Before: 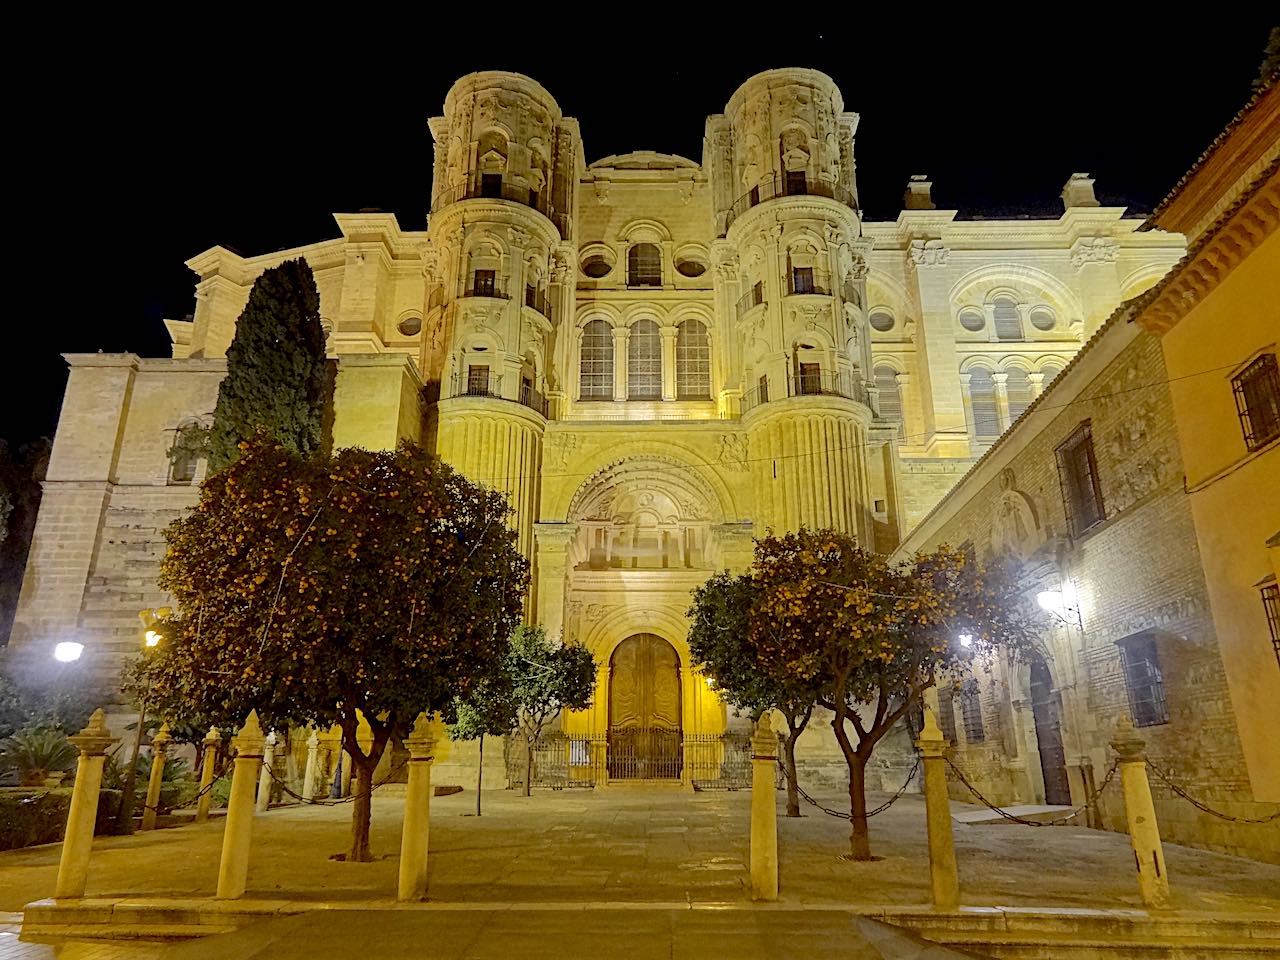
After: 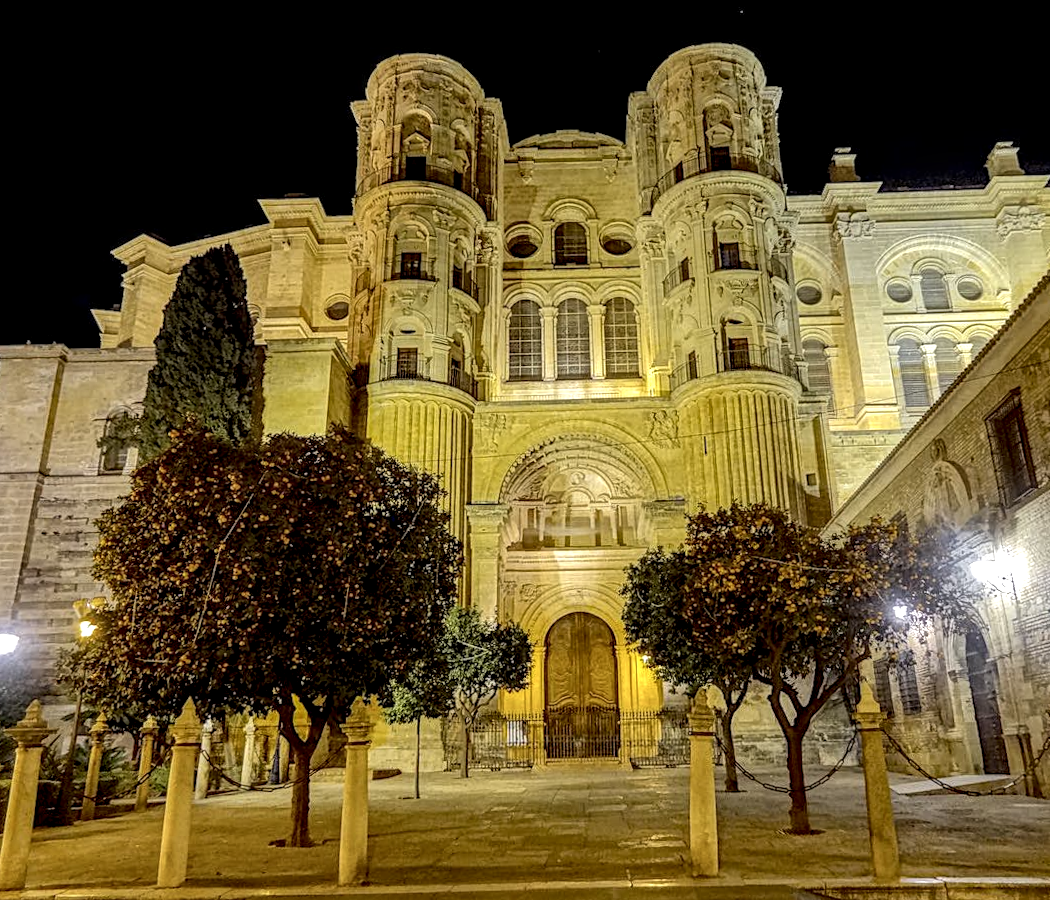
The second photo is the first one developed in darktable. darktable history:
local contrast: highlights 15%, shadows 37%, detail 183%, midtone range 0.464
crop and rotate: angle 1.32°, left 4.081%, top 0.817%, right 11.385%, bottom 2.492%
contrast brightness saturation: saturation -0.047
